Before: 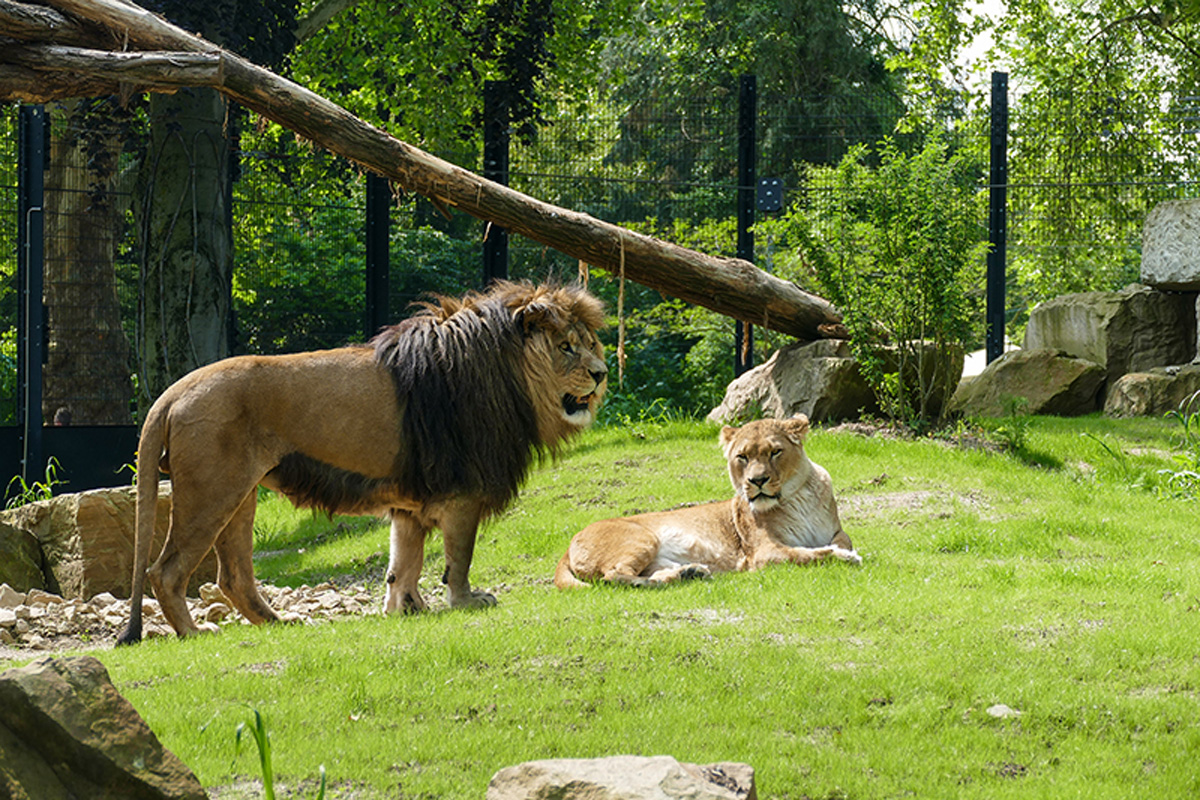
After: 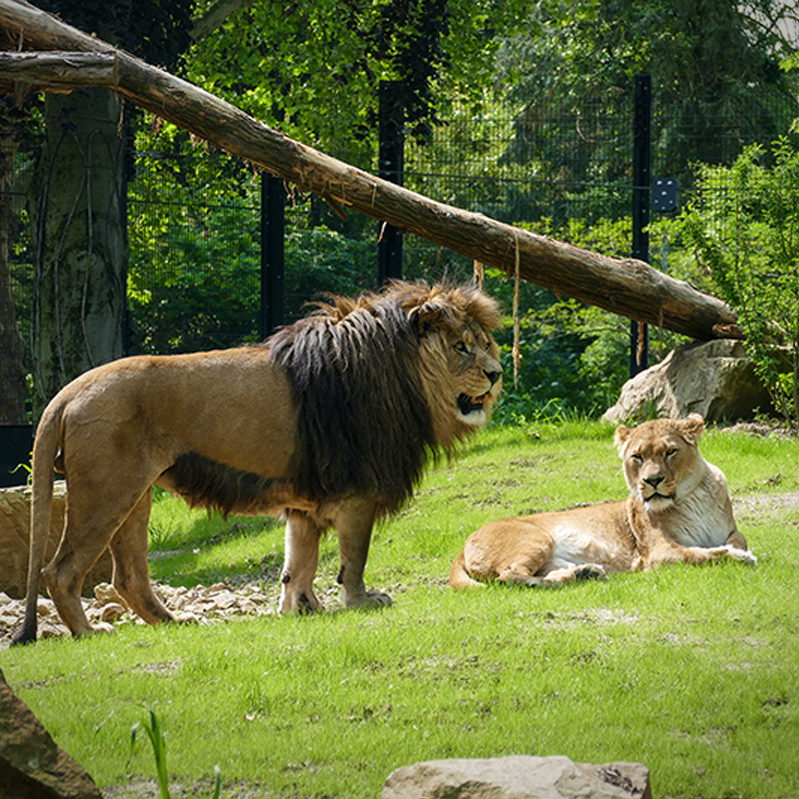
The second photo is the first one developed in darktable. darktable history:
exposure: compensate highlight preservation false
crop and rotate: left 8.786%, right 24.548%
vignetting: fall-off start 97.23%, saturation -0.024, center (-0.033, -0.042), width/height ratio 1.179, unbound false
